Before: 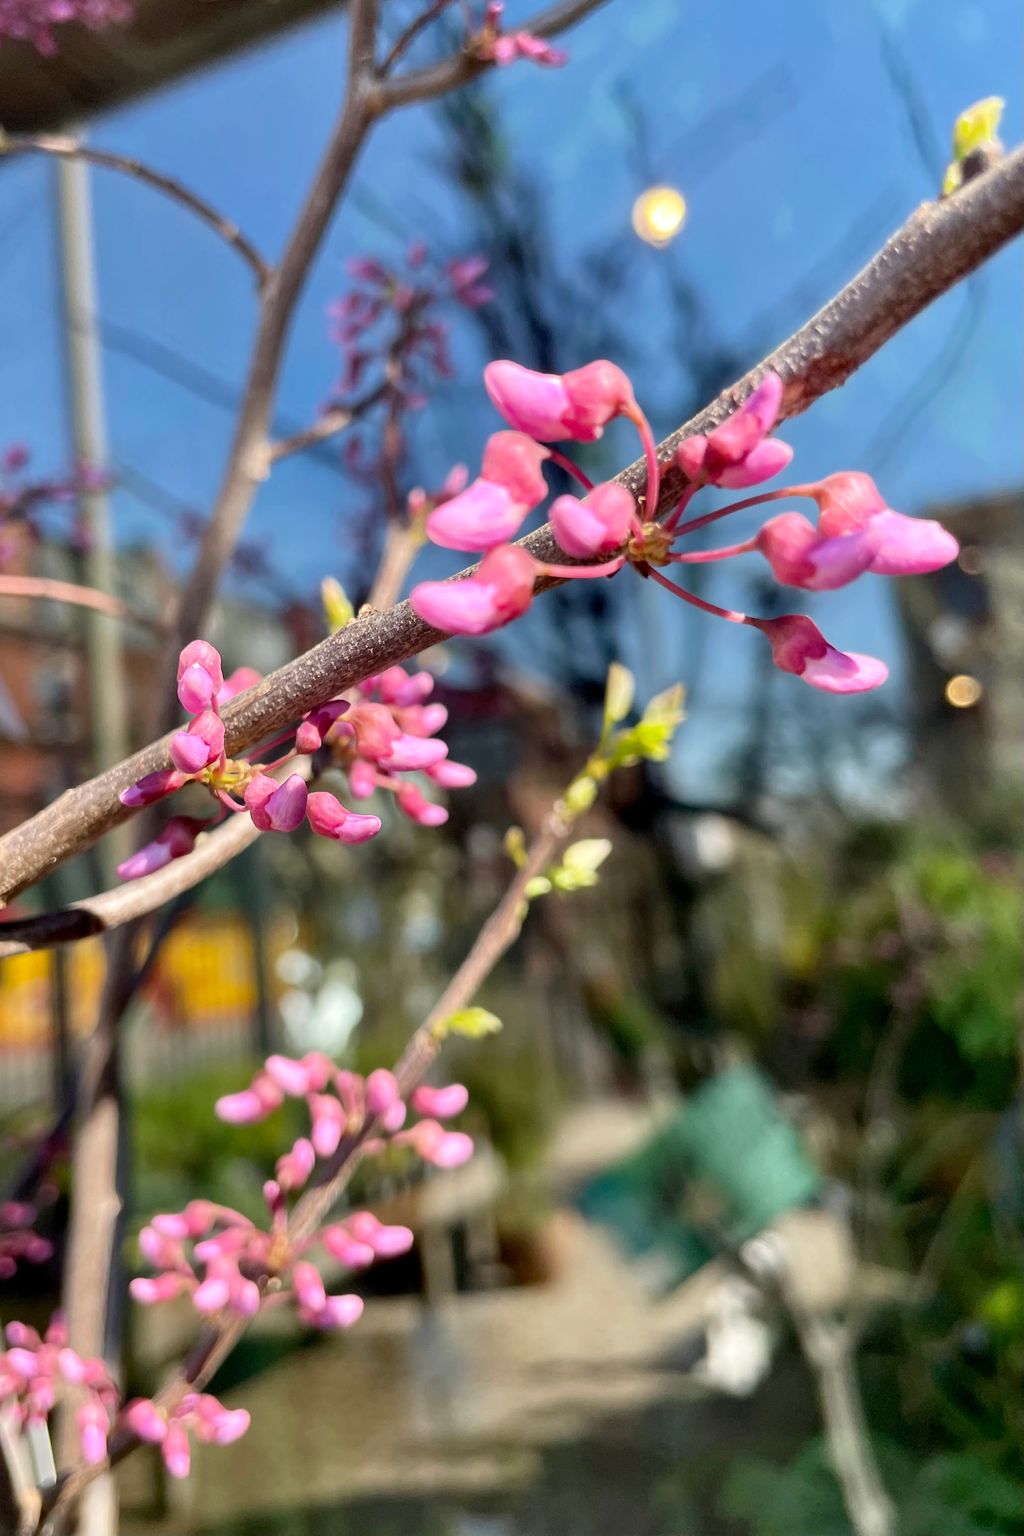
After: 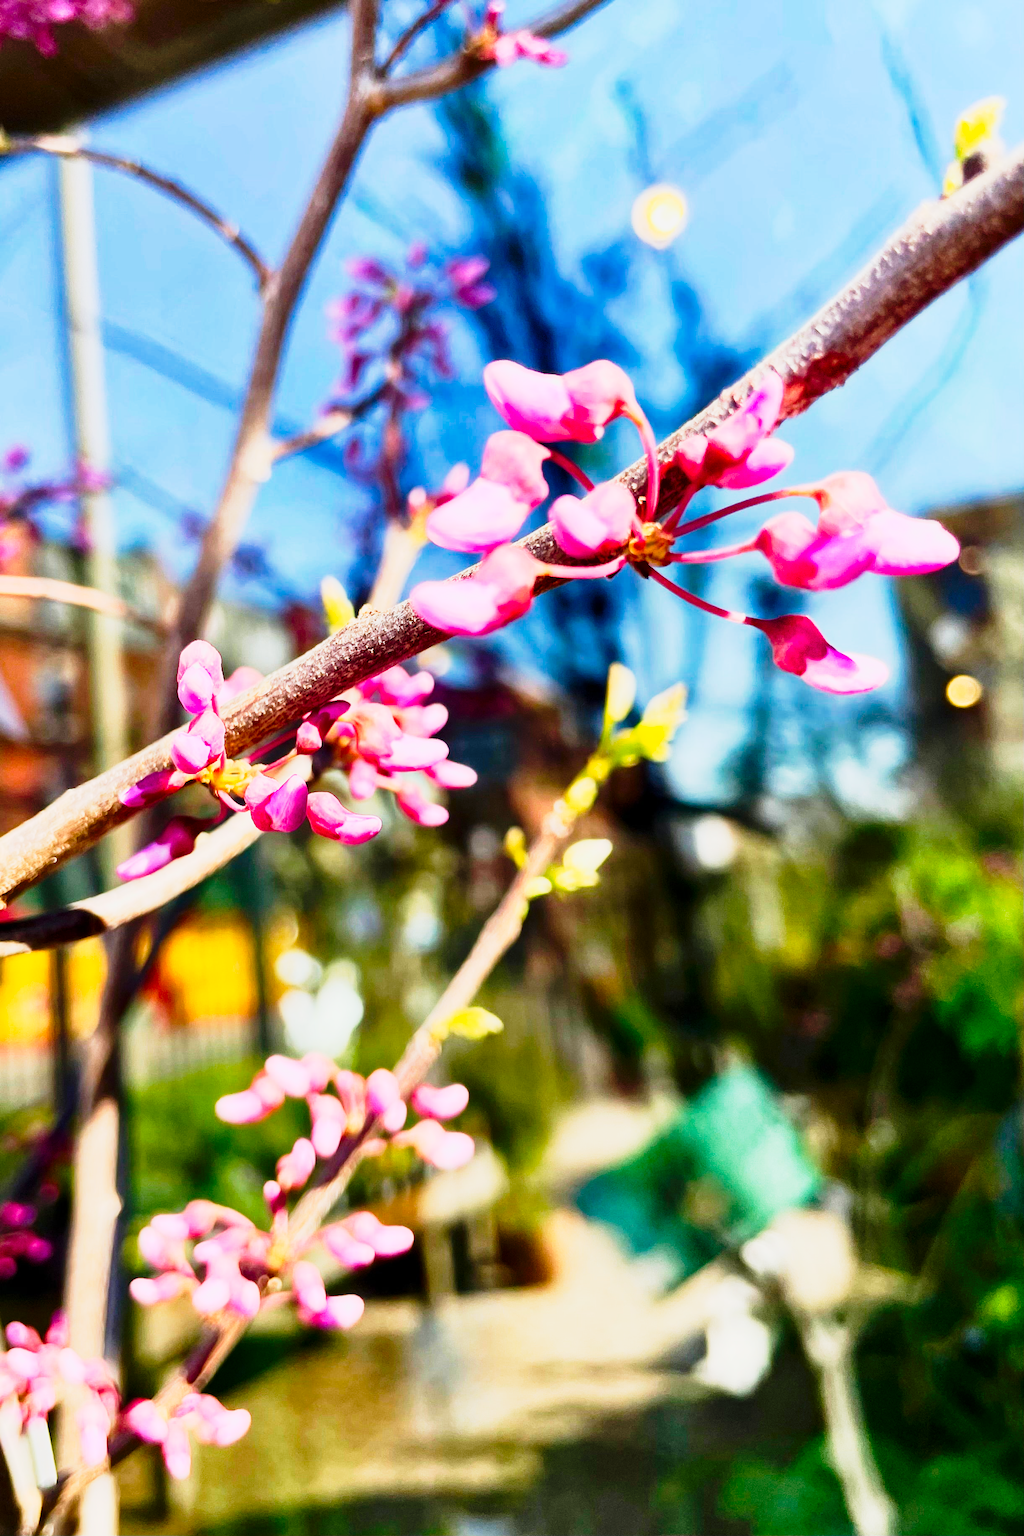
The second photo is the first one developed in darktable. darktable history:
tone curve: curves: ch0 [(0, 0) (0.046, 0.031) (0.163, 0.114) (0.391, 0.432) (0.488, 0.561) (0.695, 0.839) (0.785, 0.904) (1, 0.965)]; ch1 [(0, 0) (0.248, 0.252) (0.427, 0.412) (0.482, 0.462) (0.499, 0.497) (0.518, 0.52) (0.535, 0.577) (0.585, 0.623) (0.679, 0.743) (0.788, 0.809) (1, 1)]; ch2 [(0, 0) (0.313, 0.262) (0.427, 0.417) (0.473, 0.47) (0.503, 0.503) (0.523, 0.515) (0.557, 0.596) (0.598, 0.646) (0.708, 0.771) (1, 1)], preserve colors none
contrast brightness saturation: contrast 0.233, brightness 0.113, saturation 0.291
color balance rgb: perceptual saturation grading › global saturation 0.689%, perceptual saturation grading › highlights -18.308%, perceptual saturation grading › mid-tones 6.887%, perceptual saturation grading › shadows 28.047%, global vibrance 33.132%
